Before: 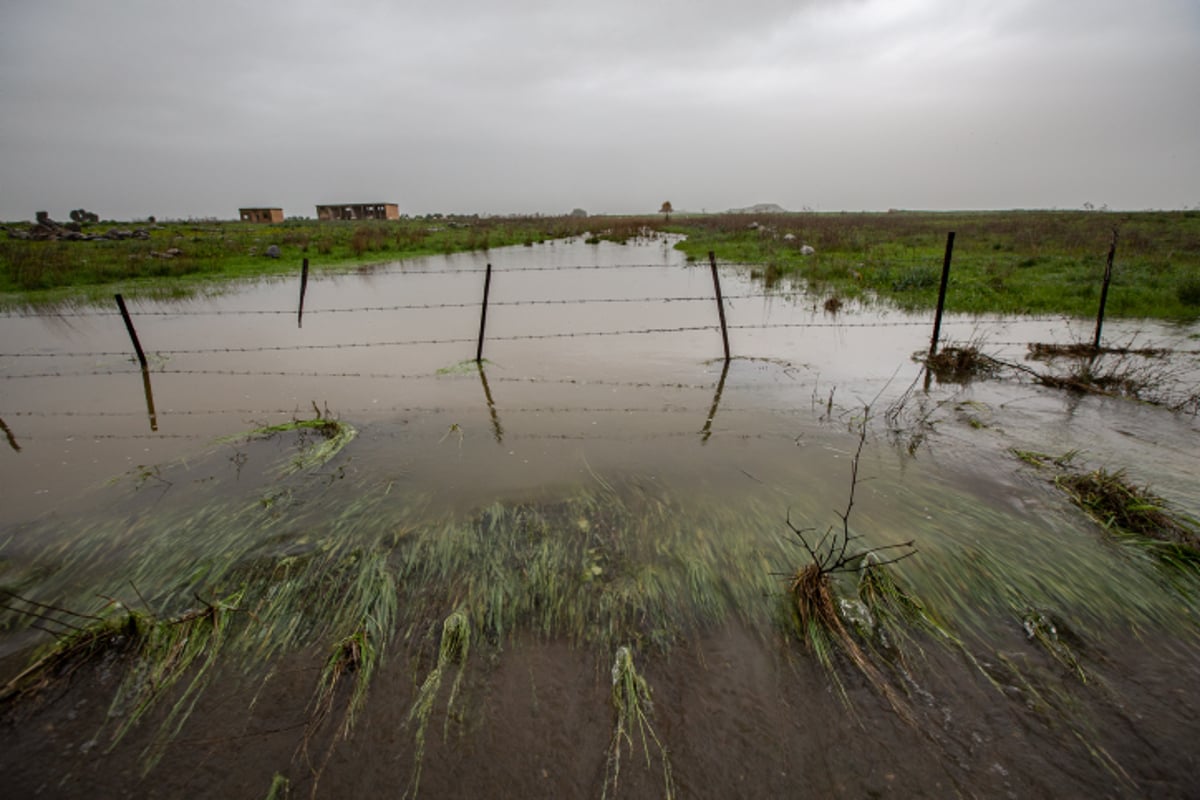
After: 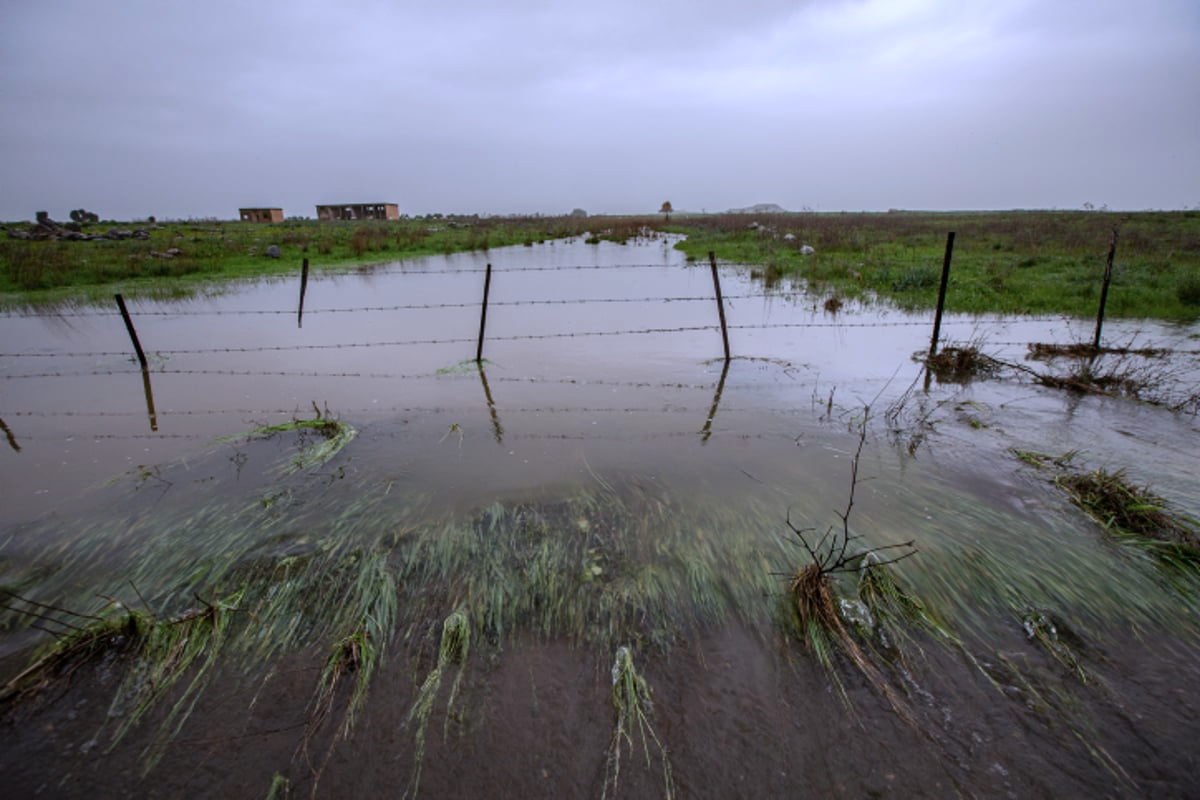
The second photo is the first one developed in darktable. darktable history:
color calibration: gray › normalize channels true, illuminant as shot in camera, x 0.377, y 0.392, temperature 4193.44 K, gamut compression 0.004
